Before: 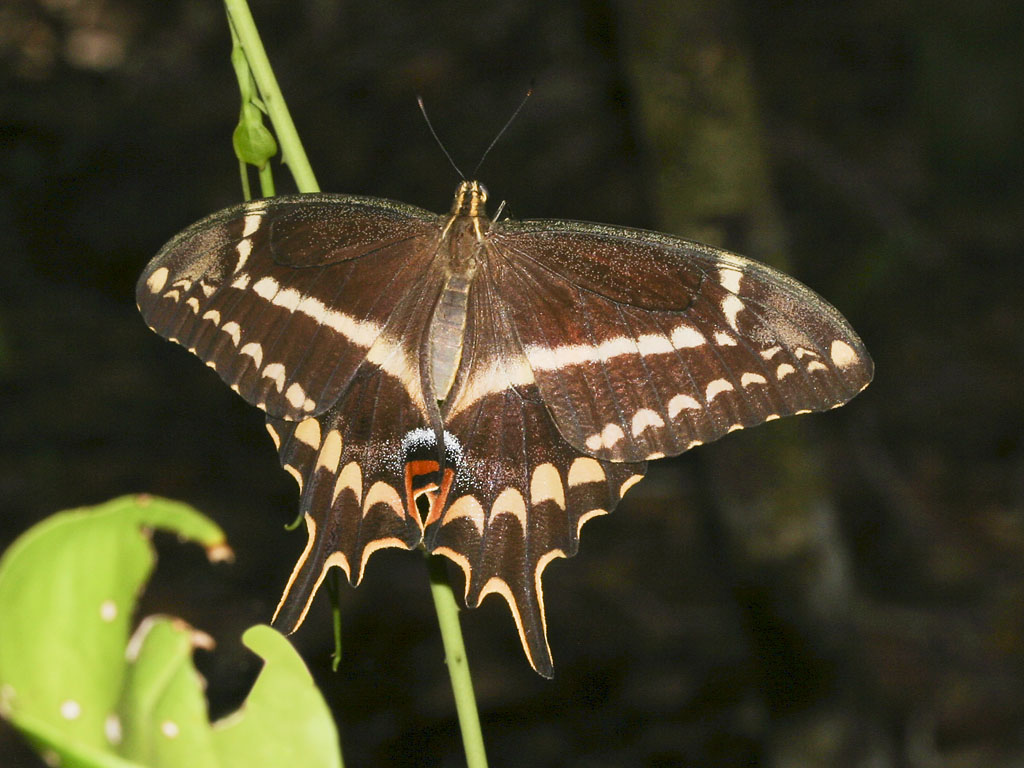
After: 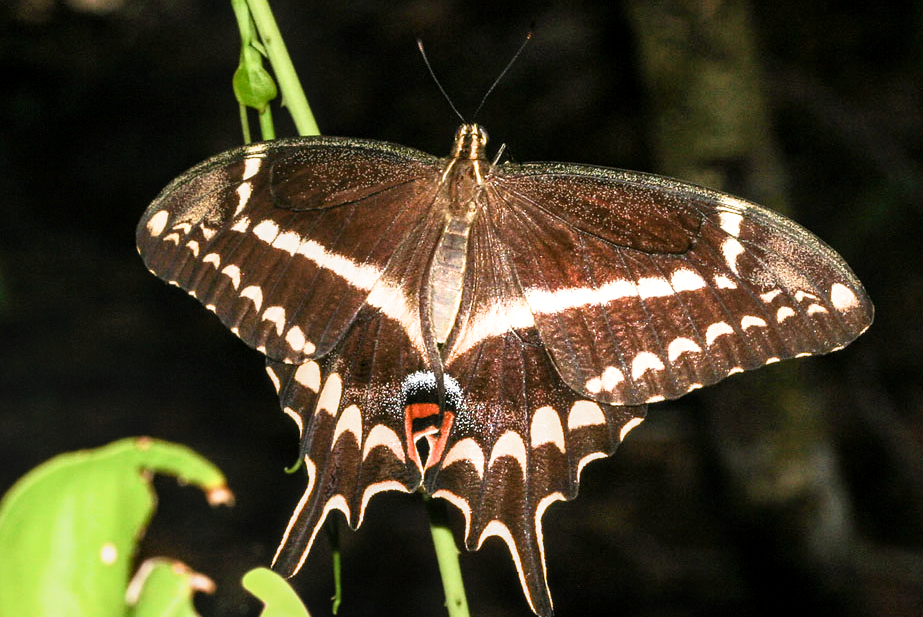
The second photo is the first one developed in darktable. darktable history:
local contrast: detail 130%
filmic rgb: black relative exposure -9.06 EV, white relative exposure 2.32 EV, hardness 7.41, iterations of high-quality reconstruction 0
exposure: exposure 0.202 EV, compensate highlight preservation false
contrast equalizer: octaves 7, y [[0.5, 0.5, 0.472, 0.5, 0.5, 0.5], [0.5 ×6], [0.5 ×6], [0 ×6], [0 ×6]]
crop: top 7.533%, right 9.833%, bottom 12.057%
